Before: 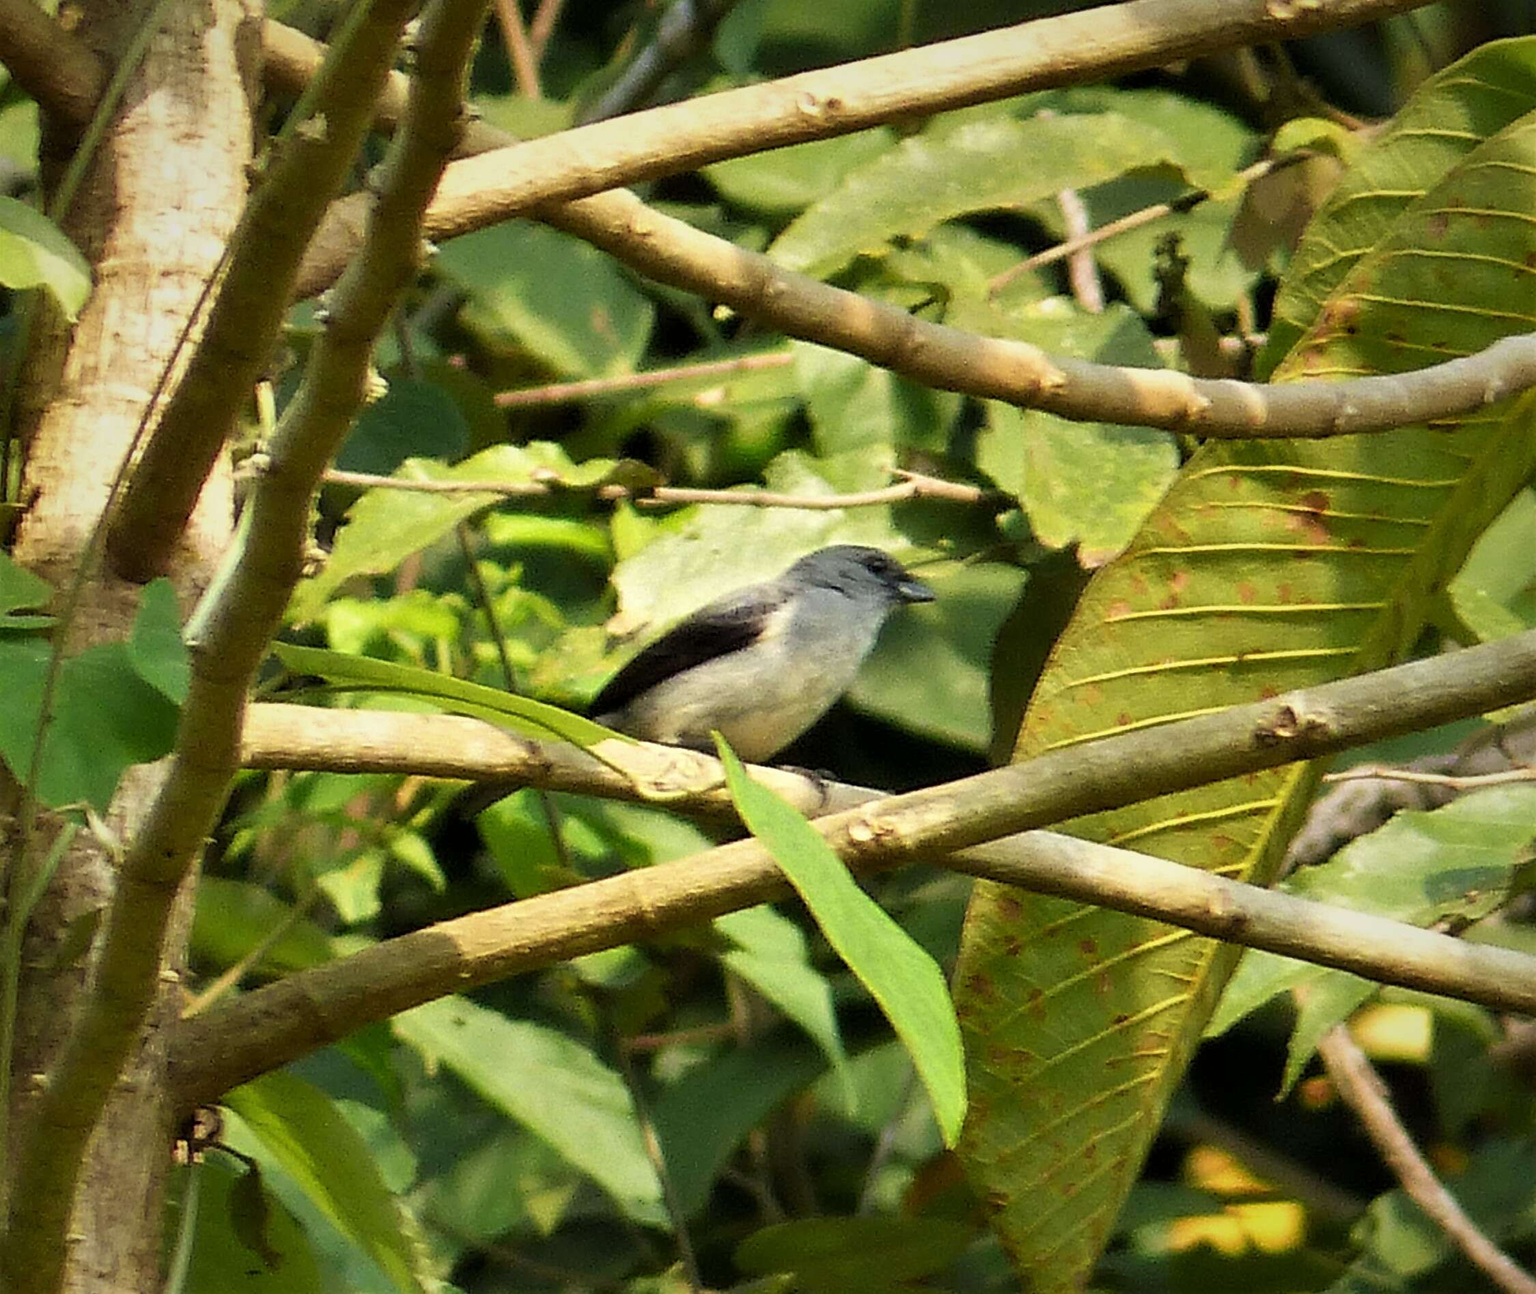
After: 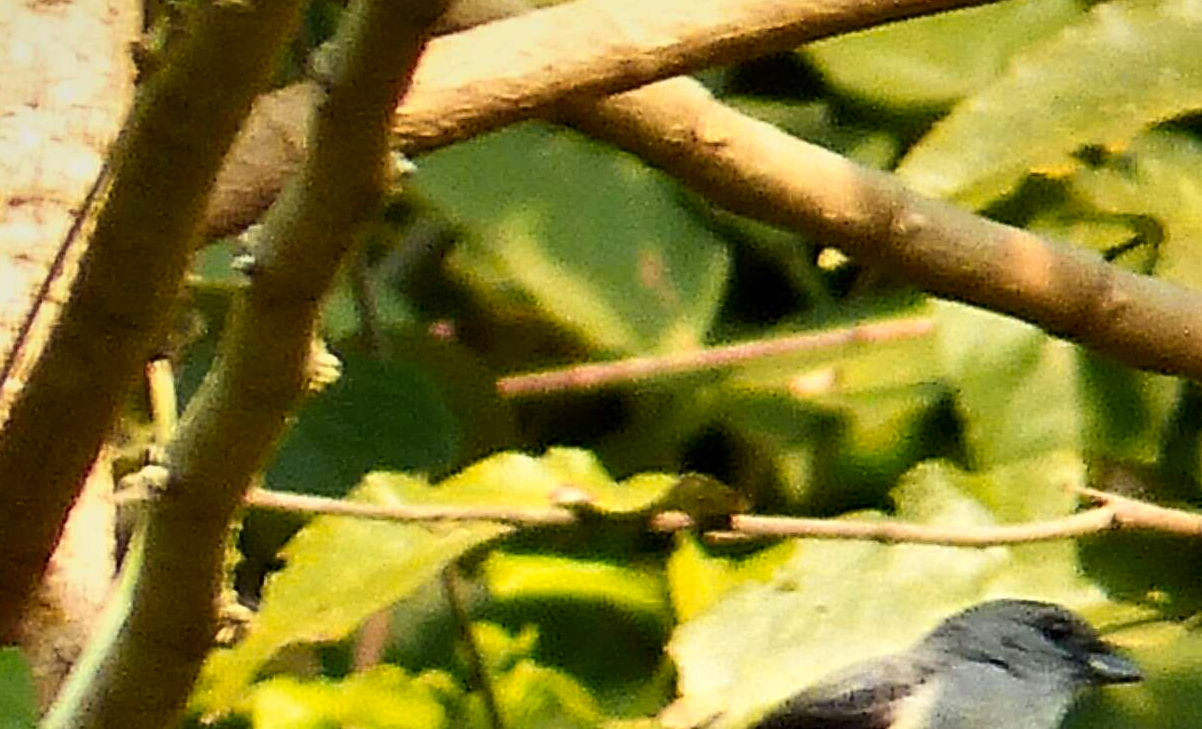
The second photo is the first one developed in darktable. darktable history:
color zones: curves: ch1 [(0.235, 0.558) (0.75, 0.5)]; ch2 [(0.25, 0.462) (0.749, 0.457)]
crop: left 10.094%, top 10.514%, right 36.424%, bottom 50.972%
contrast brightness saturation: contrast 0.15, brightness -0.014, saturation 0.096
